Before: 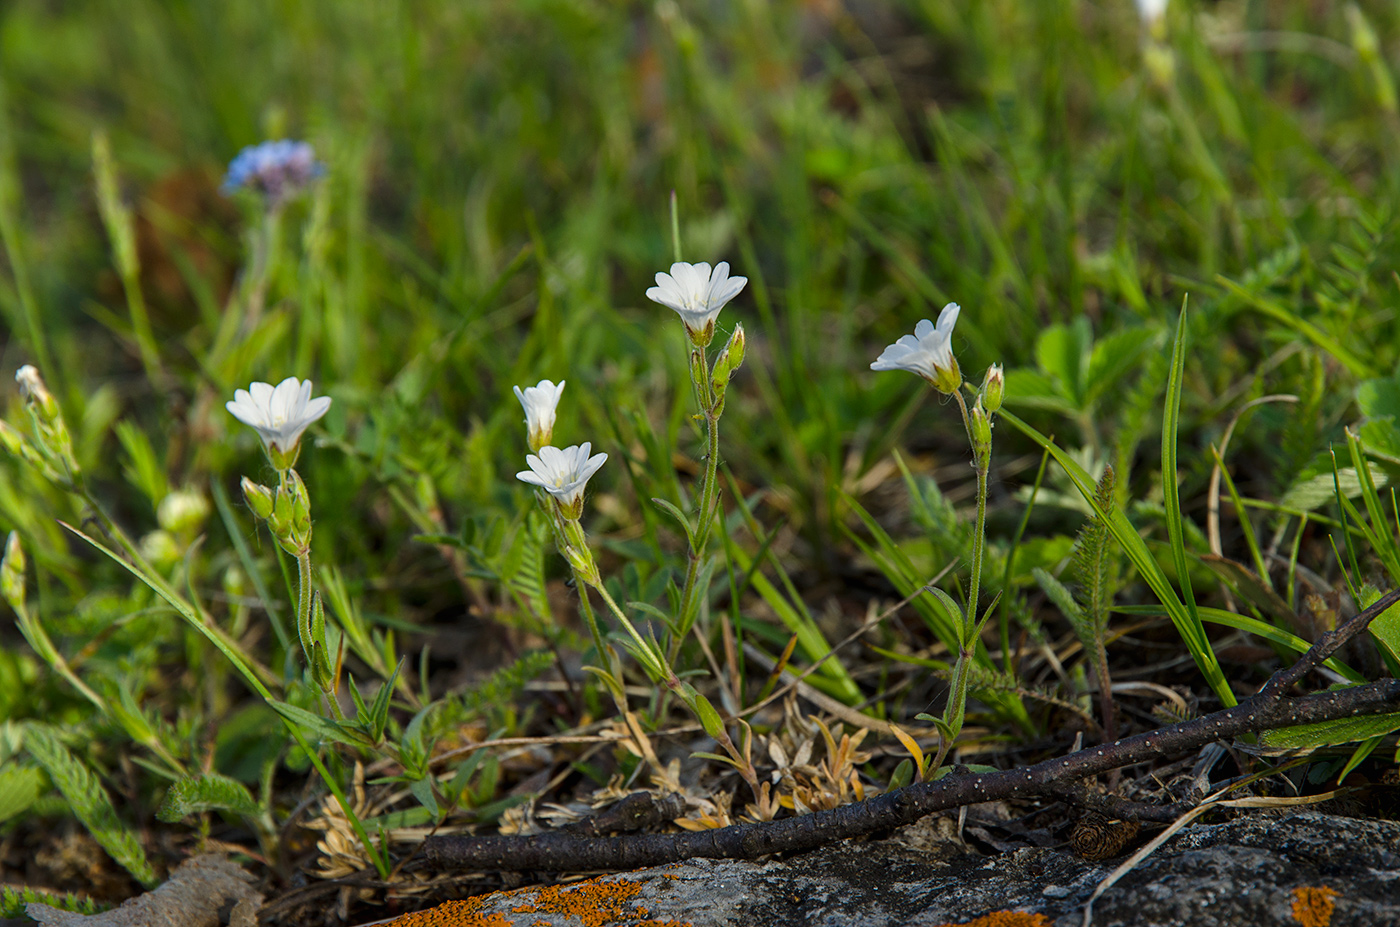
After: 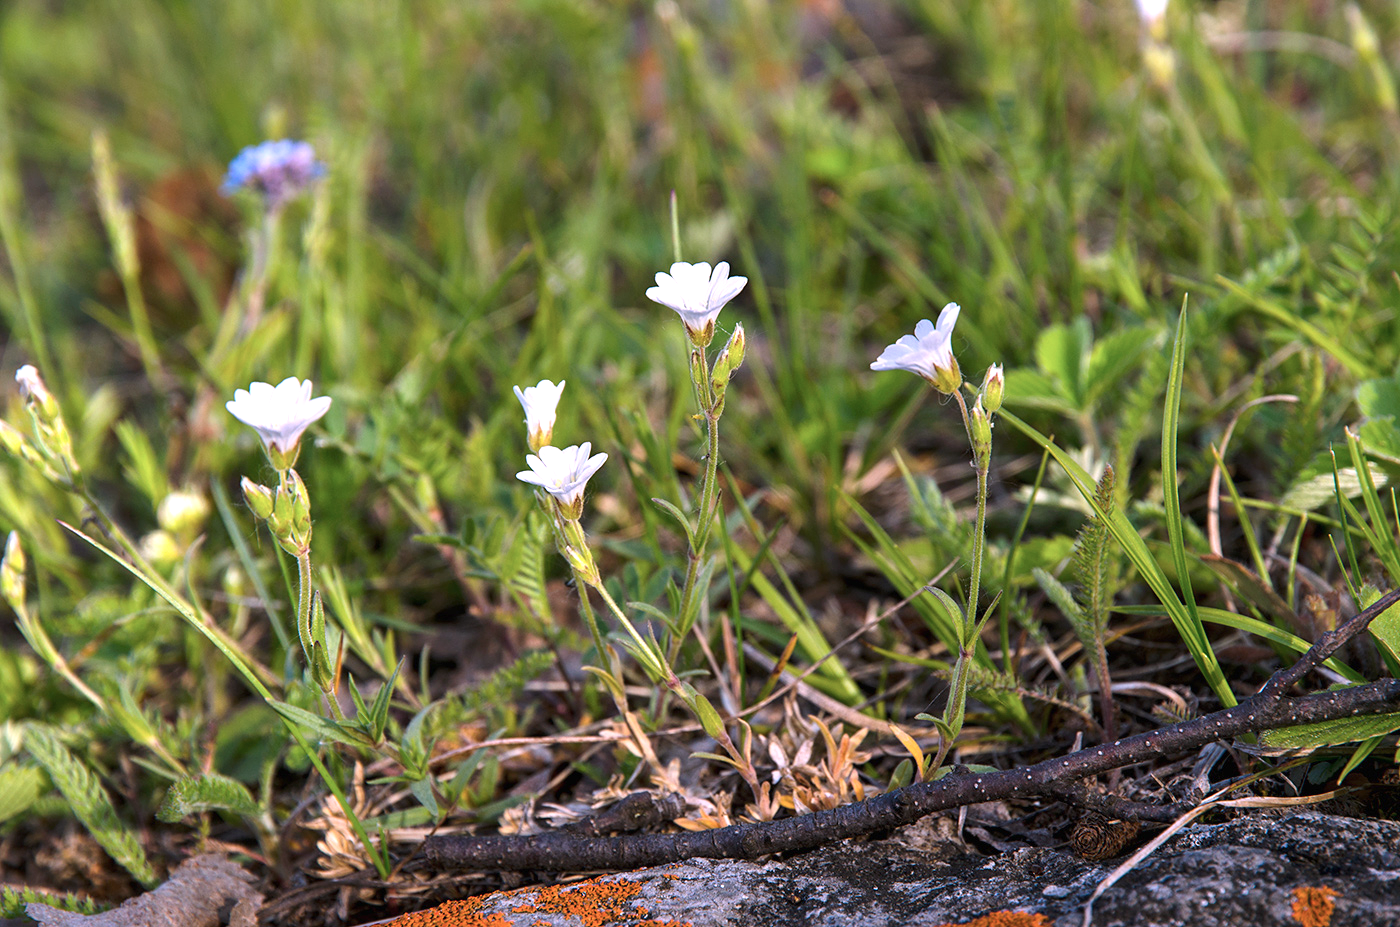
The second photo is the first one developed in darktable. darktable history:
color correction: highlights a* 15.46, highlights b* -20.56
exposure: exposure 0.921 EV, compensate highlight preservation false
